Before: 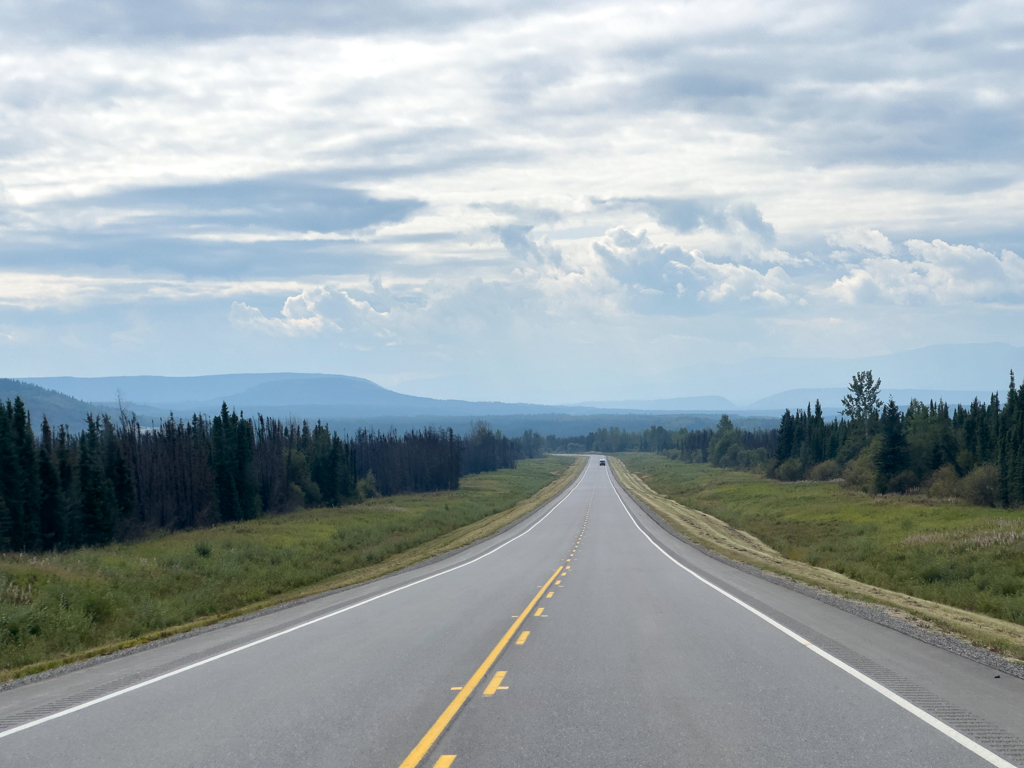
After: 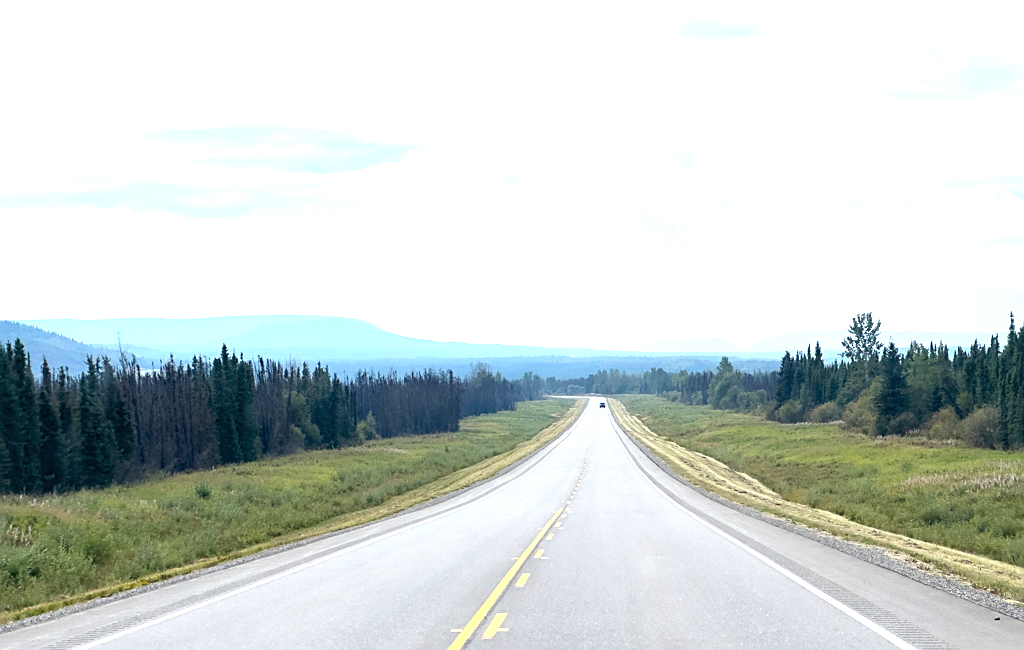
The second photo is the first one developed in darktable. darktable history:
sharpen: on, module defaults
exposure: black level correction 0, exposure 1.388 EV, compensate highlight preservation false
crop: top 7.592%, bottom 7.695%
